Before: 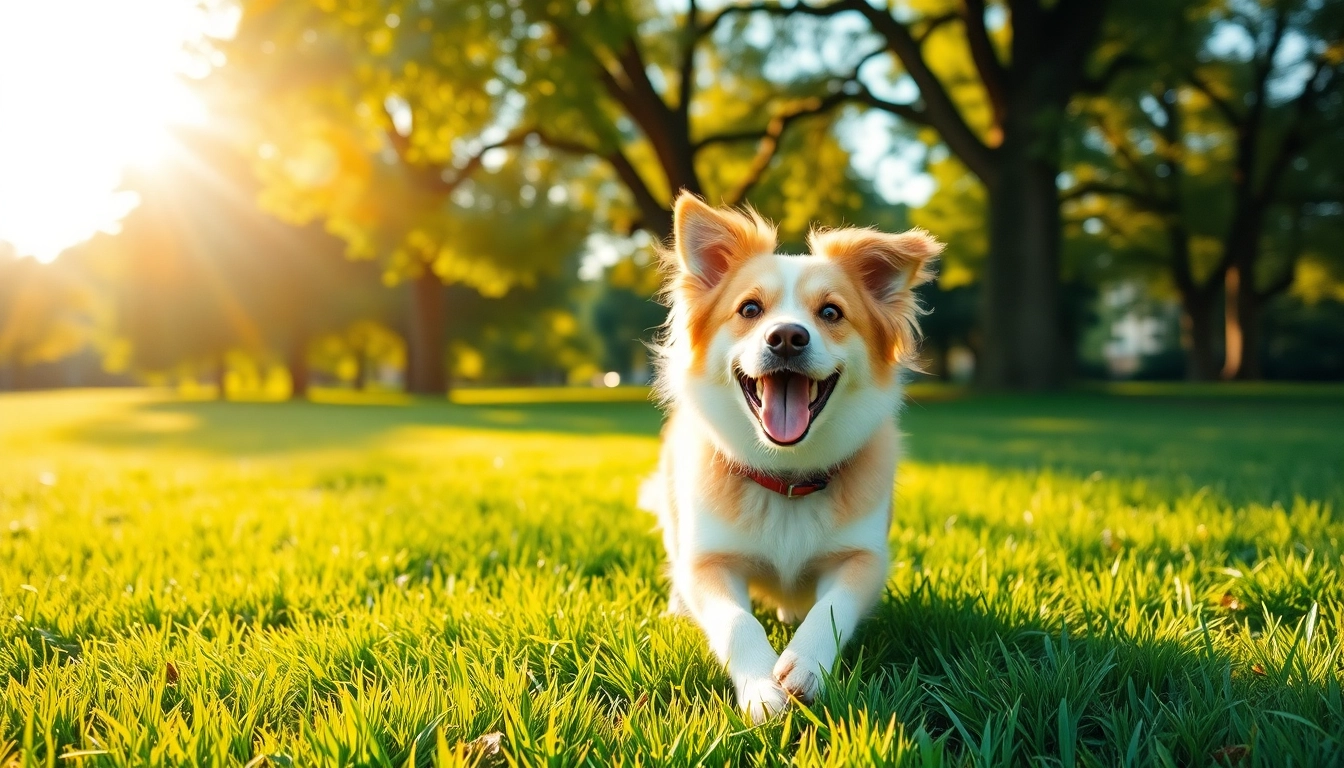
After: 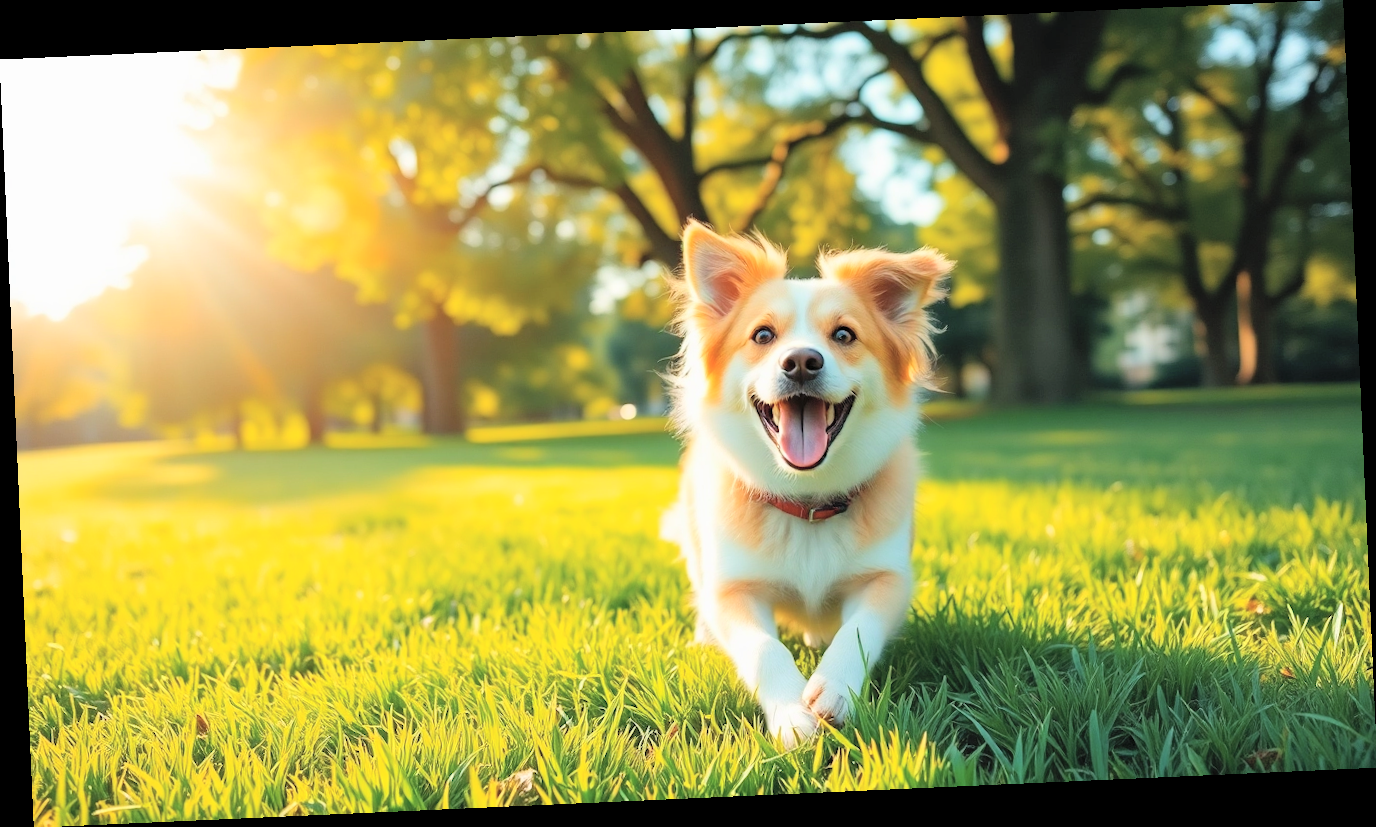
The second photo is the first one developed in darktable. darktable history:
global tonemap: drago (0.7, 100)
rotate and perspective: rotation -2.56°, automatic cropping off
